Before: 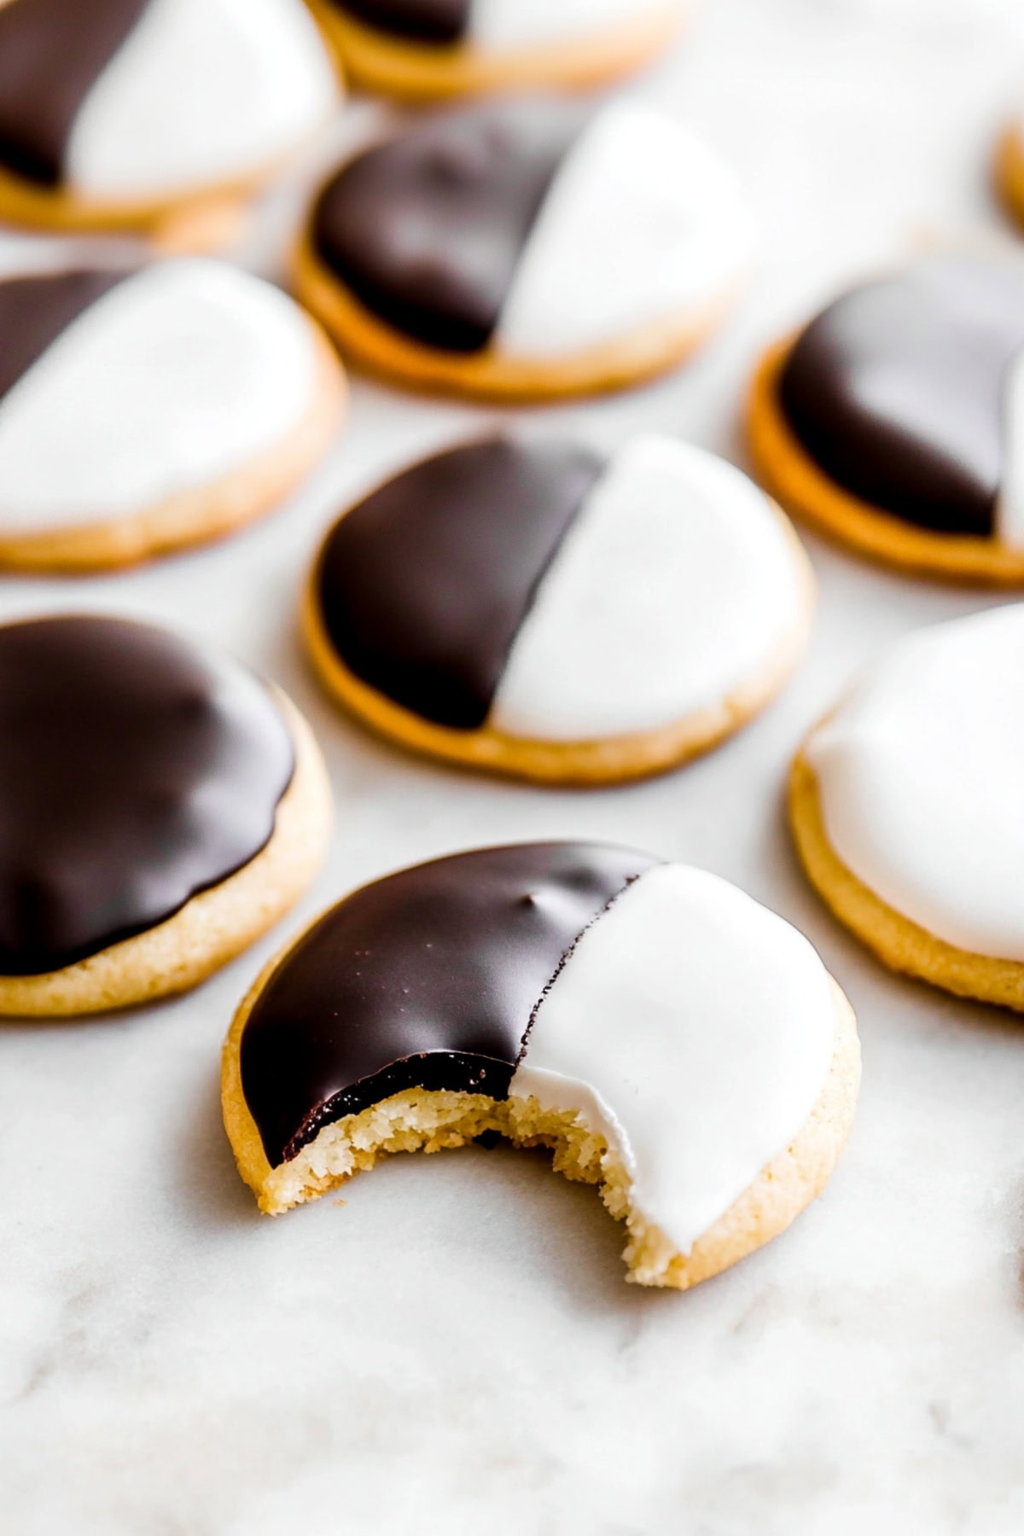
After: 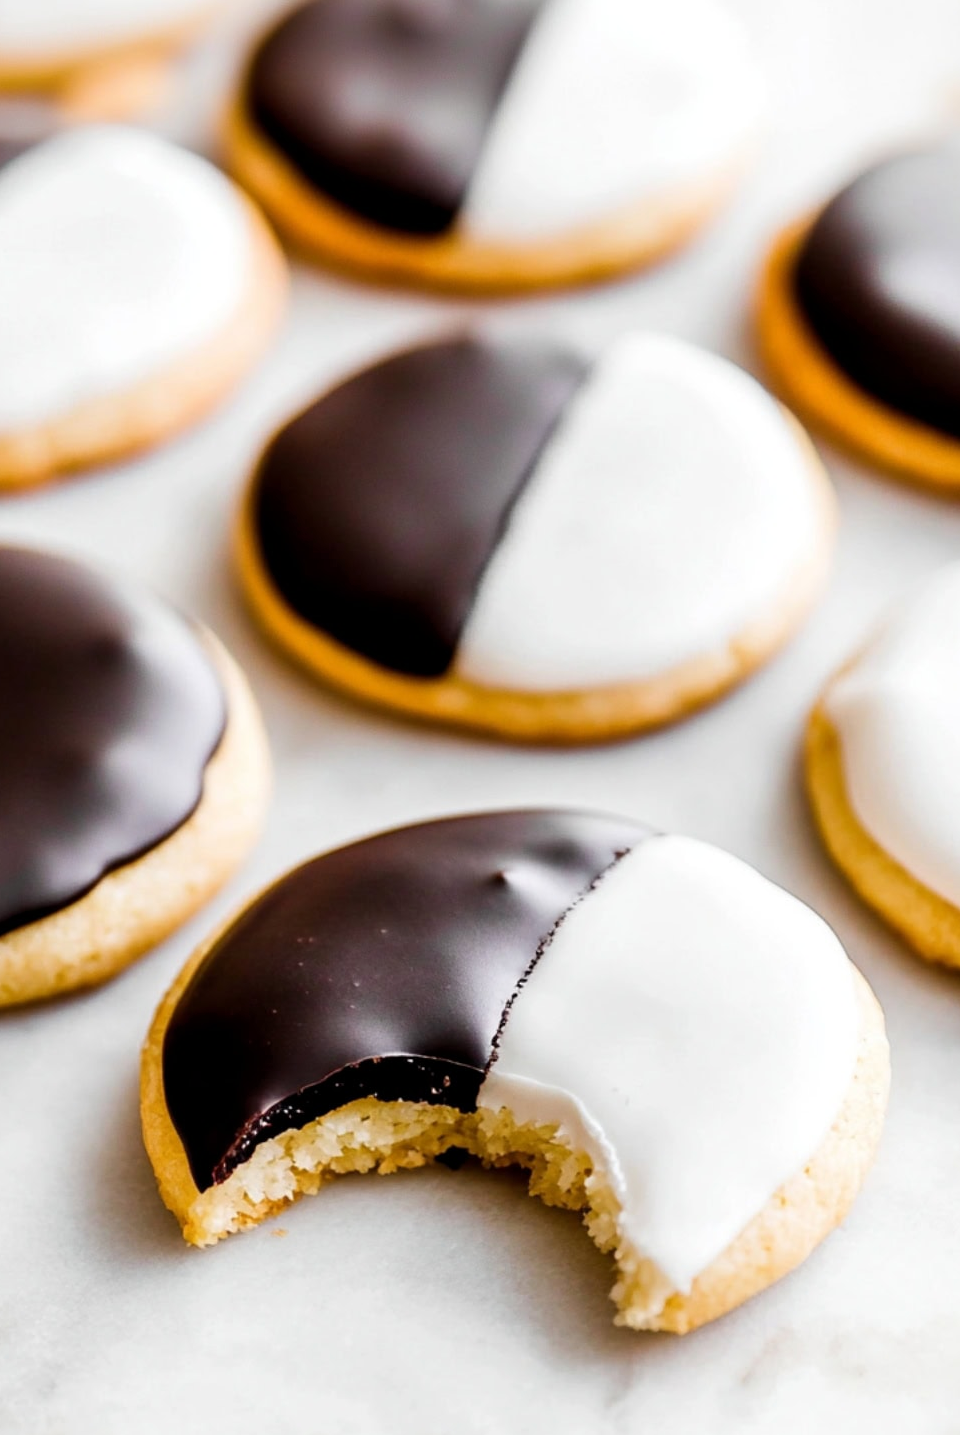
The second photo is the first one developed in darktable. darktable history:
crop and rotate: left 9.998%, top 9.864%, right 9.999%, bottom 10.365%
tone equalizer: -8 EV -0.553 EV
